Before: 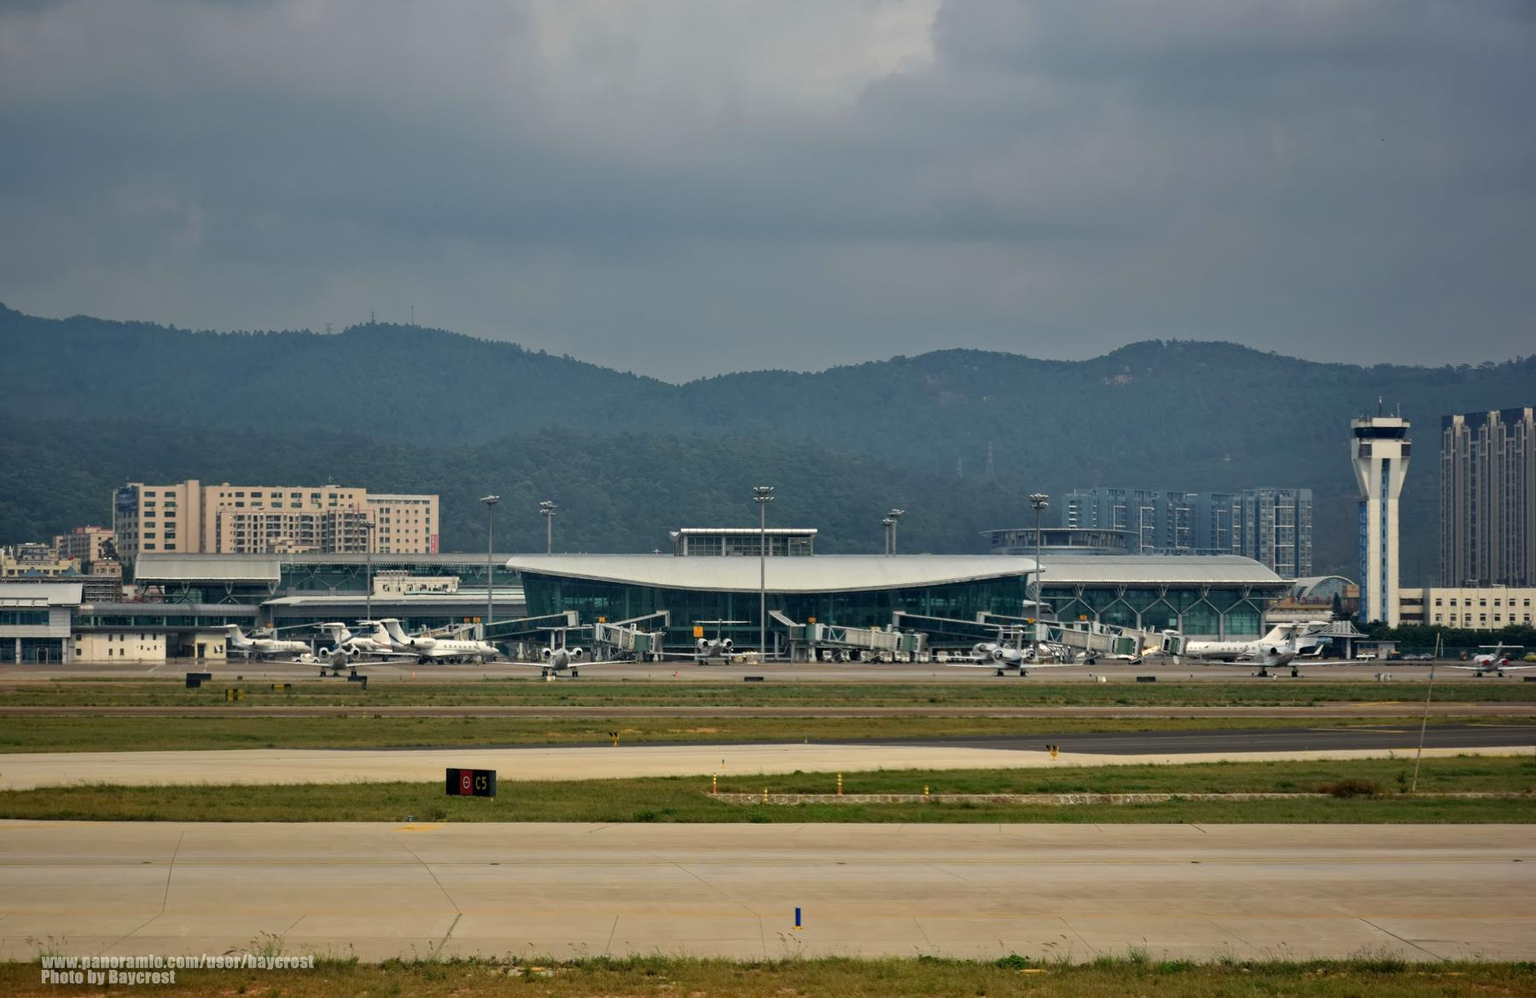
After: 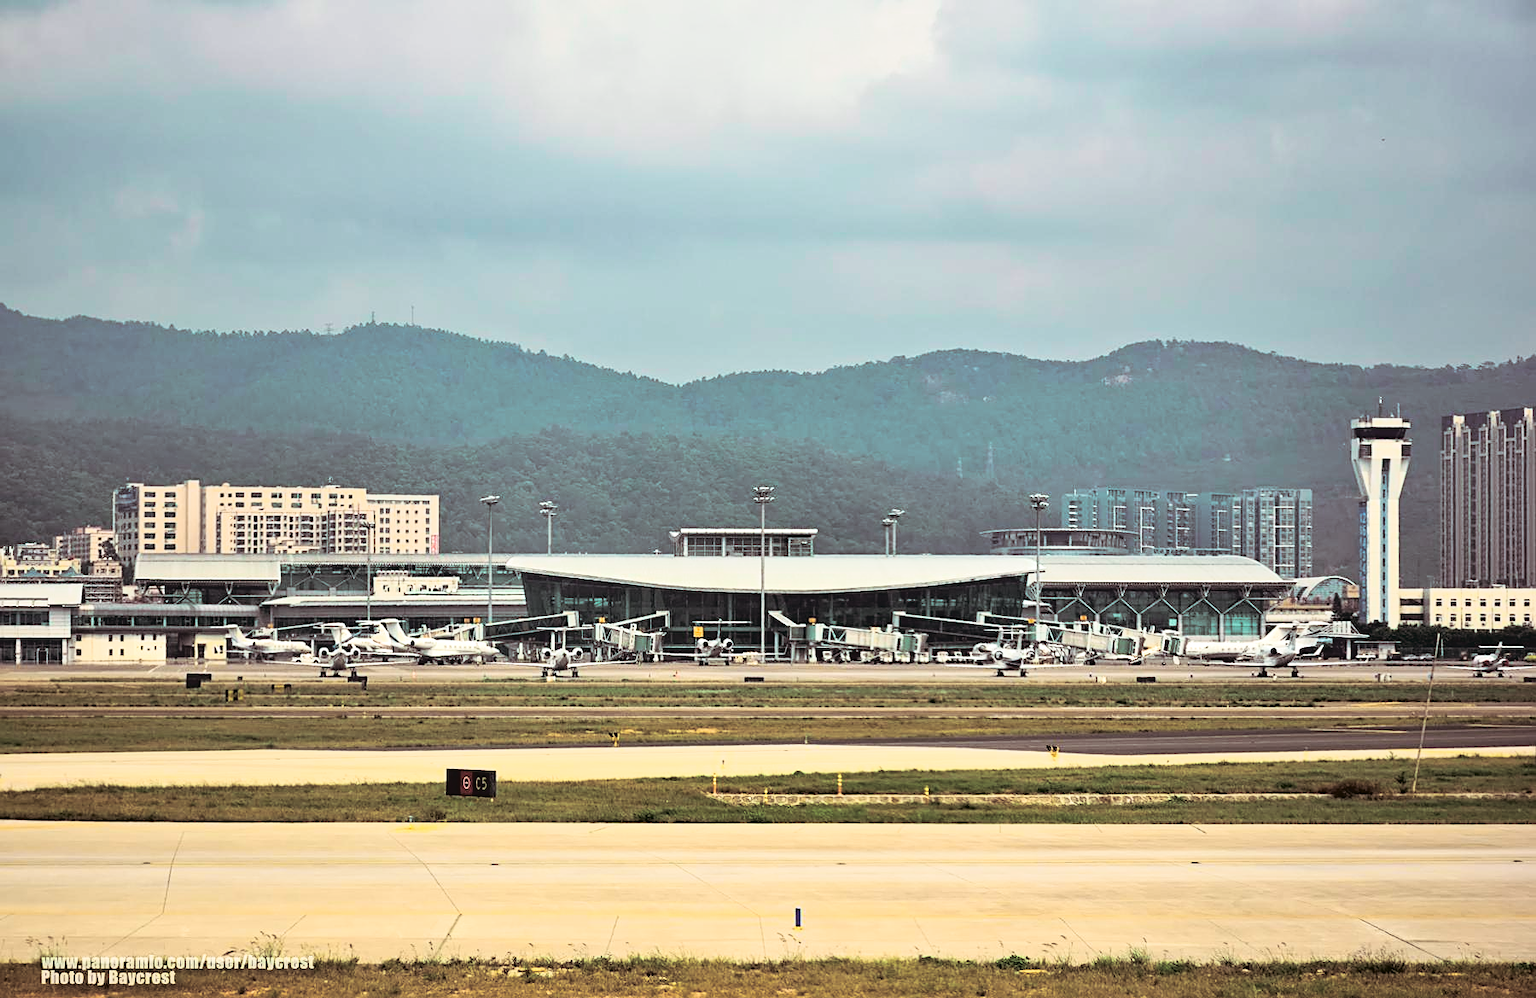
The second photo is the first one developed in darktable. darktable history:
sharpen: on, module defaults
split-toning: shadows › saturation 0.24, highlights › hue 54°, highlights › saturation 0.24
tone curve: curves: ch0 [(0, 0.049) (0.113, 0.084) (0.285, 0.301) (0.673, 0.796) (0.845, 0.932) (0.994, 0.971)]; ch1 [(0, 0) (0.456, 0.424) (0.498, 0.5) (0.57, 0.557) (0.631, 0.635) (1, 1)]; ch2 [(0, 0) (0.395, 0.398) (0.44, 0.456) (0.502, 0.507) (0.55, 0.559) (0.67, 0.702) (1, 1)], color space Lab, independent channels, preserve colors none
tone equalizer: on, module defaults
exposure: exposure 0.781 EV, compensate highlight preservation false
